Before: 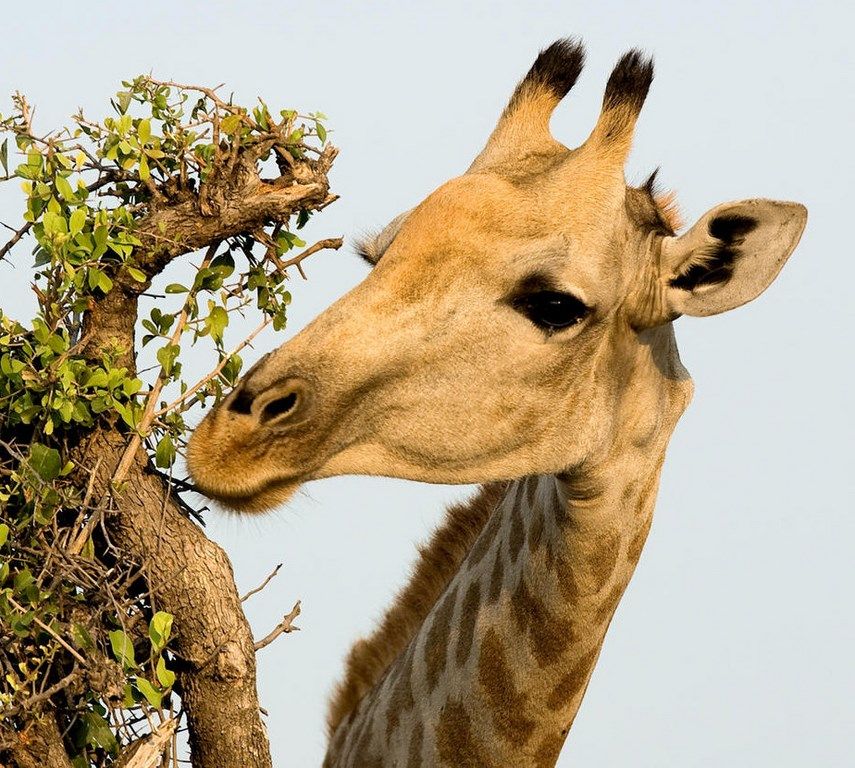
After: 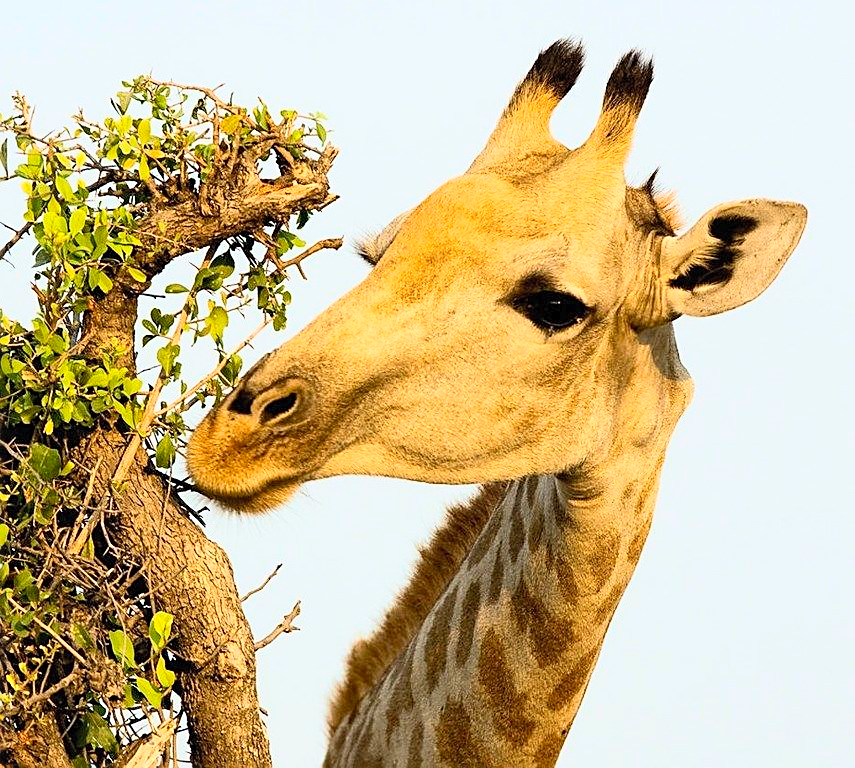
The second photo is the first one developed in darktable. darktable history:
contrast brightness saturation: contrast 0.24, brightness 0.26, saturation 0.39
sharpen: on, module defaults
